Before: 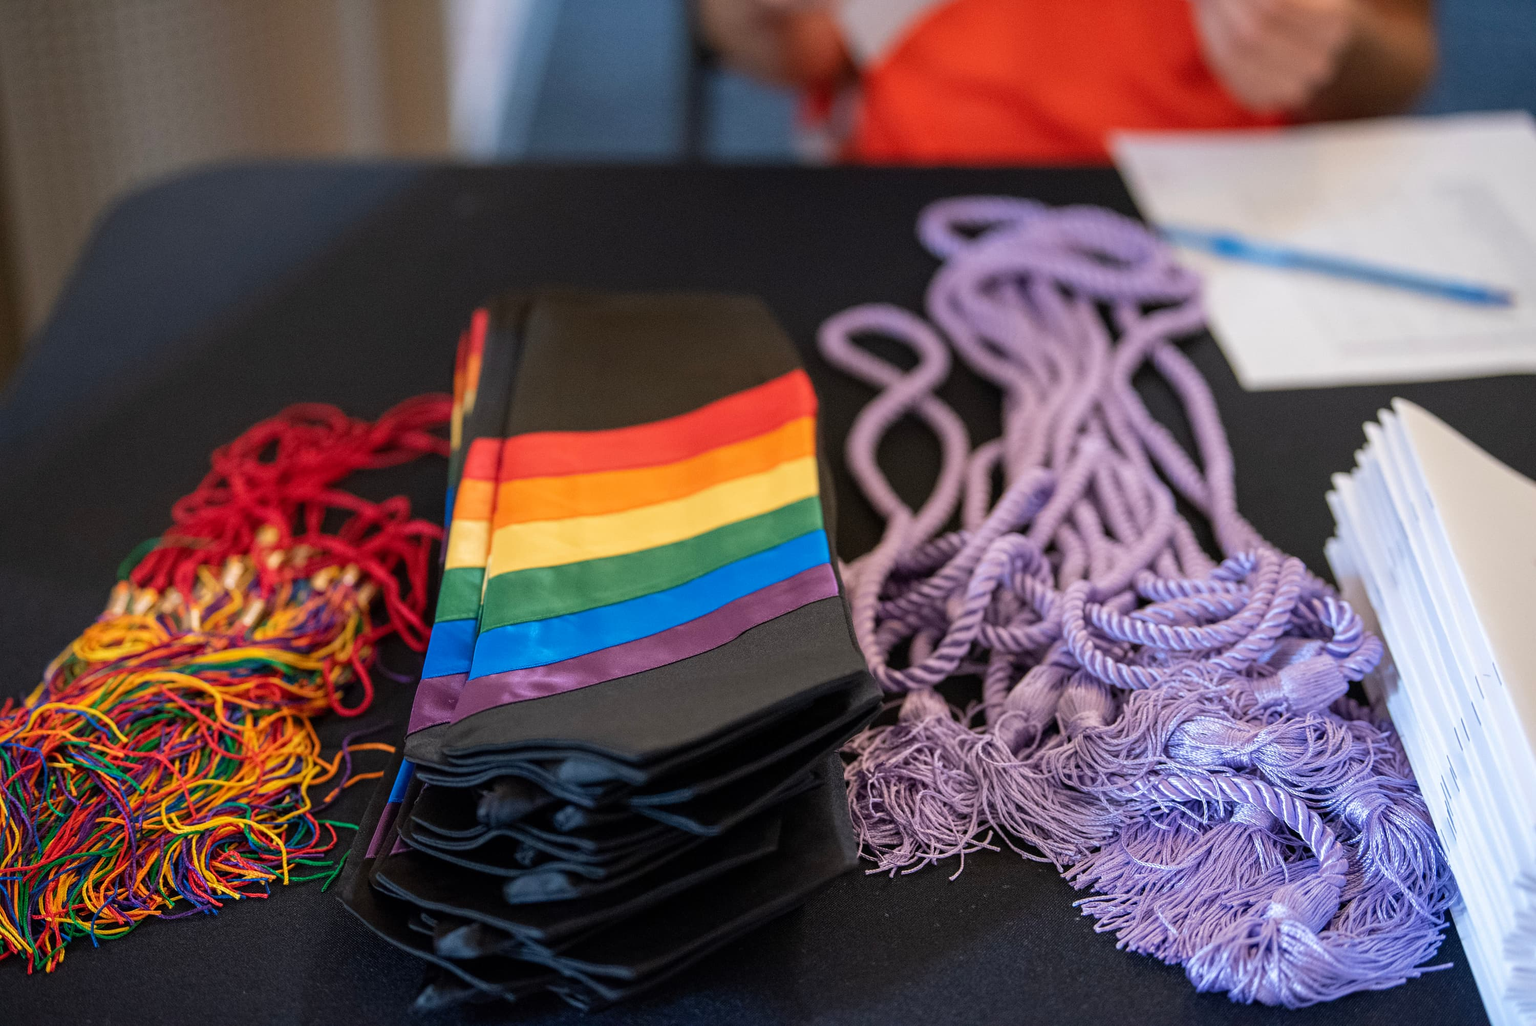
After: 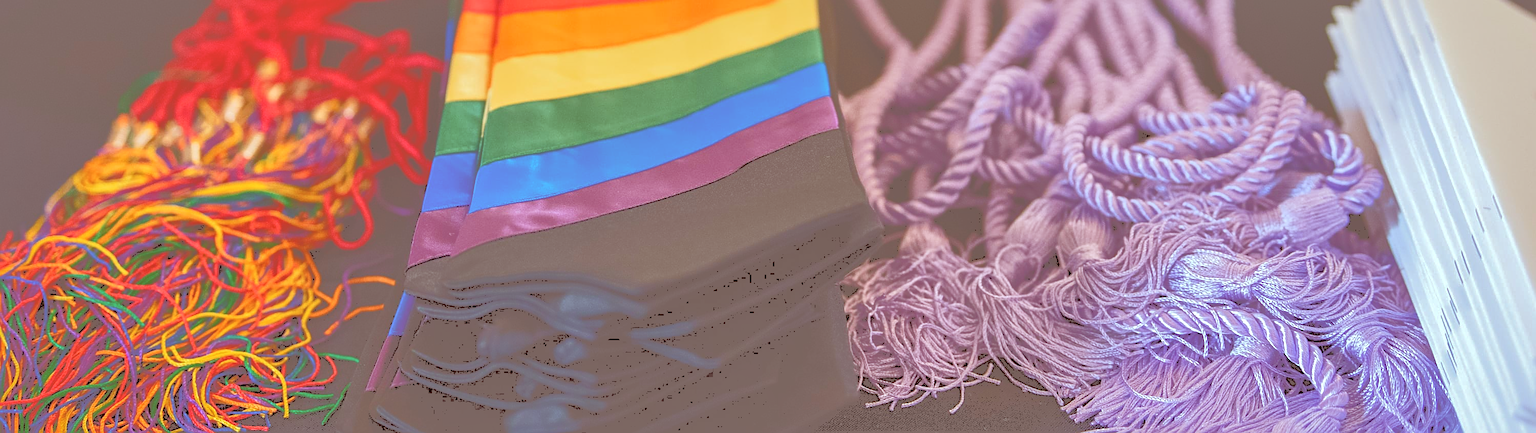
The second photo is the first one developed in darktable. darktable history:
local contrast: mode bilateral grid, contrast 21, coarseness 100, detail 150%, midtone range 0.2
exposure: compensate highlight preservation false
crop: top 45.562%, bottom 12.196%
sharpen: on, module defaults
color correction: highlights a* -7.21, highlights b* -0.192, shadows a* 20.58, shadows b* 12.3
tone curve: curves: ch0 [(0, 0) (0.003, 0.453) (0.011, 0.457) (0.025, 0.457) (0.044, 0.463) (0.069, 0.464) (0.1, 0.471) (0.136, 0.475) (0.177, 0.481) (0.224, 0.486) (0.277, 0.496) (0.335, 0.515) (0.399, 0.544) (0.468, 0.577) (0.543, 0.621) (0.623, 0.67) (0.709, 0.73) (0.801, 0.788) (0.898, 0.848) (1, 1)], color space Lab, independent channels, preserve colors none
